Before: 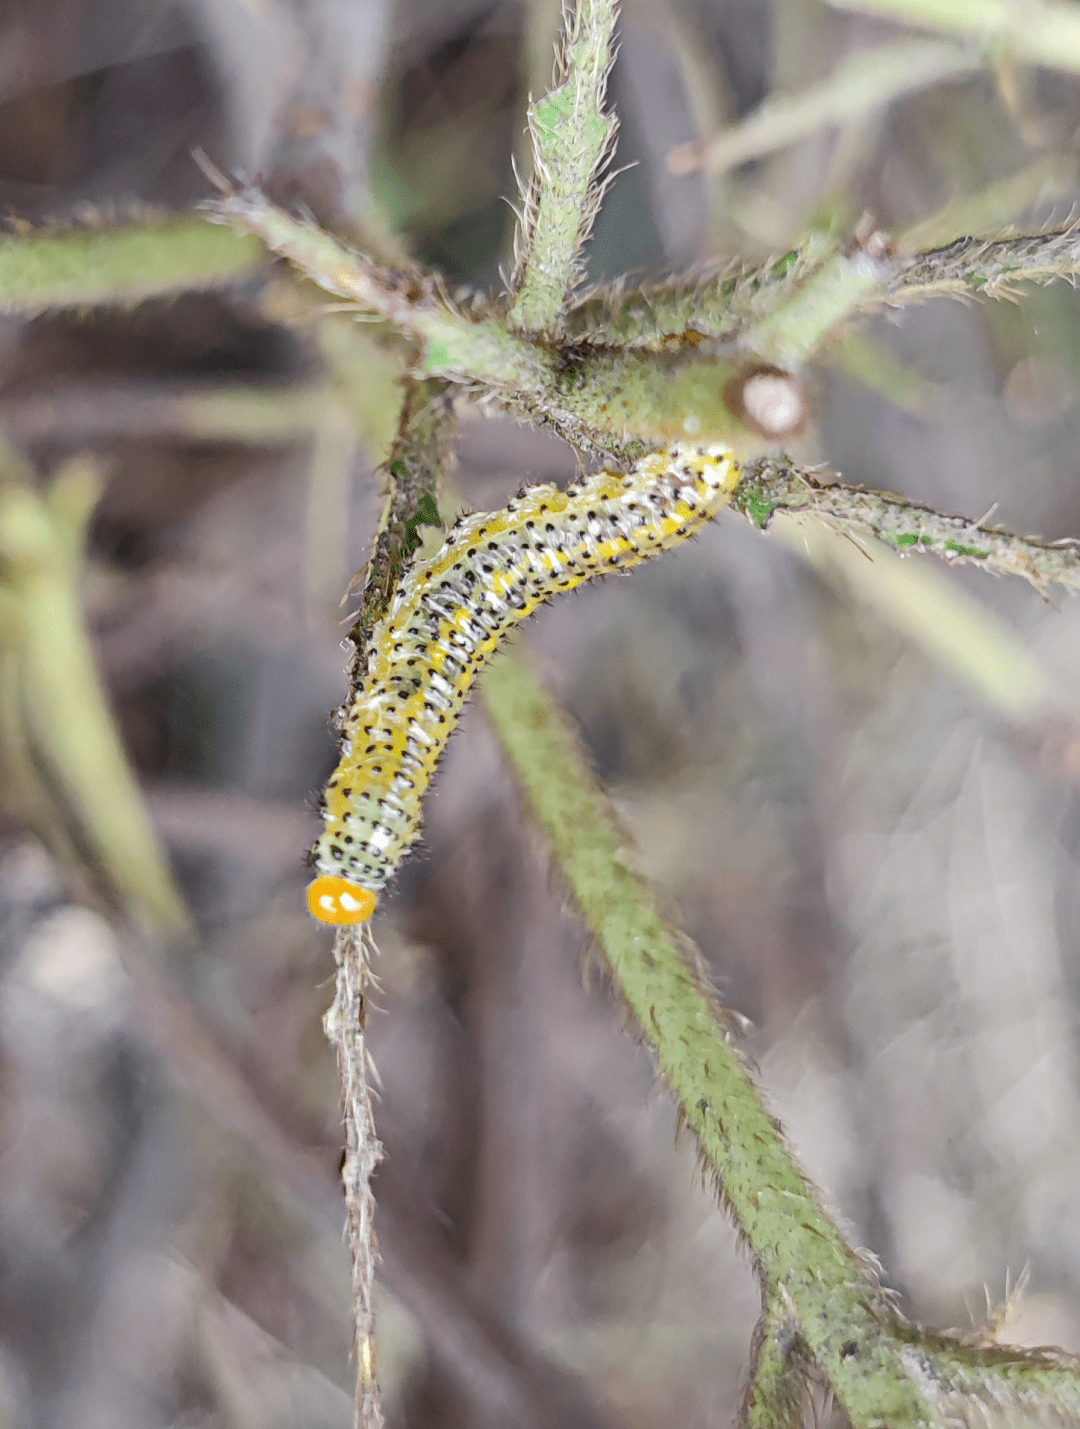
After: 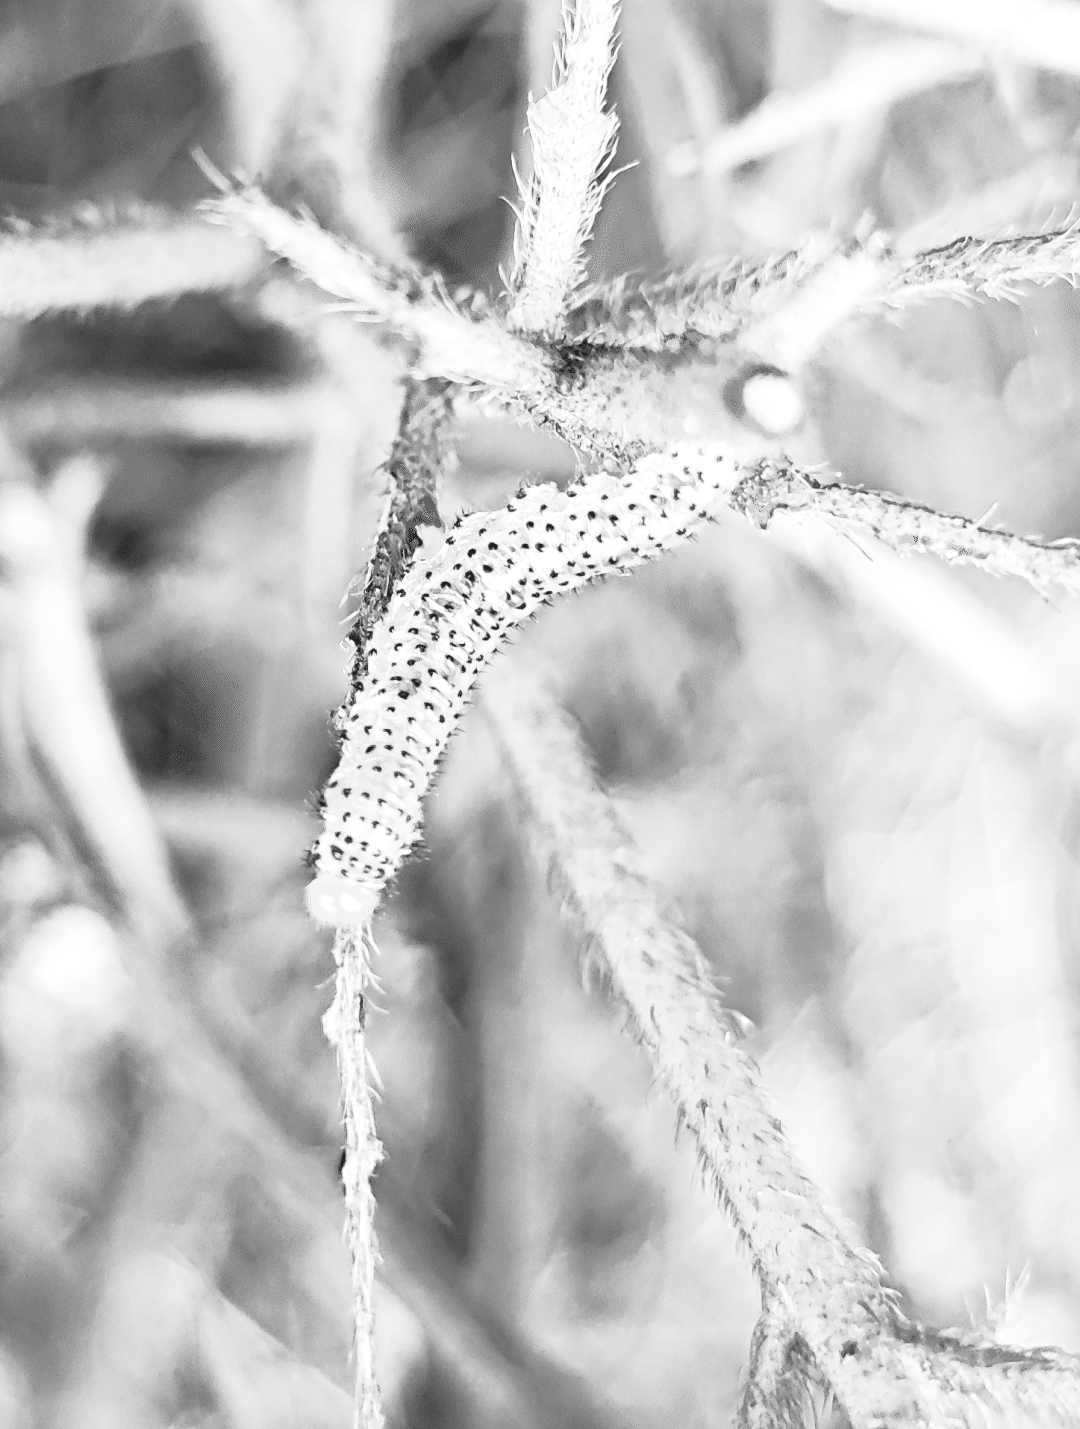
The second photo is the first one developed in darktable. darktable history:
monochrome: a 1.94, b -0.638
exposure: black level correction 0, exposure 0.5 EV, compensate highlight preservation false
white balance: red 1.05, blue 1.072
base curve: curves: ch0 [(0, 0) (0.005, 0.002) (0.193, 0.295) (0.399, 0.664) (0.75, 0.928) (1, 1)]
